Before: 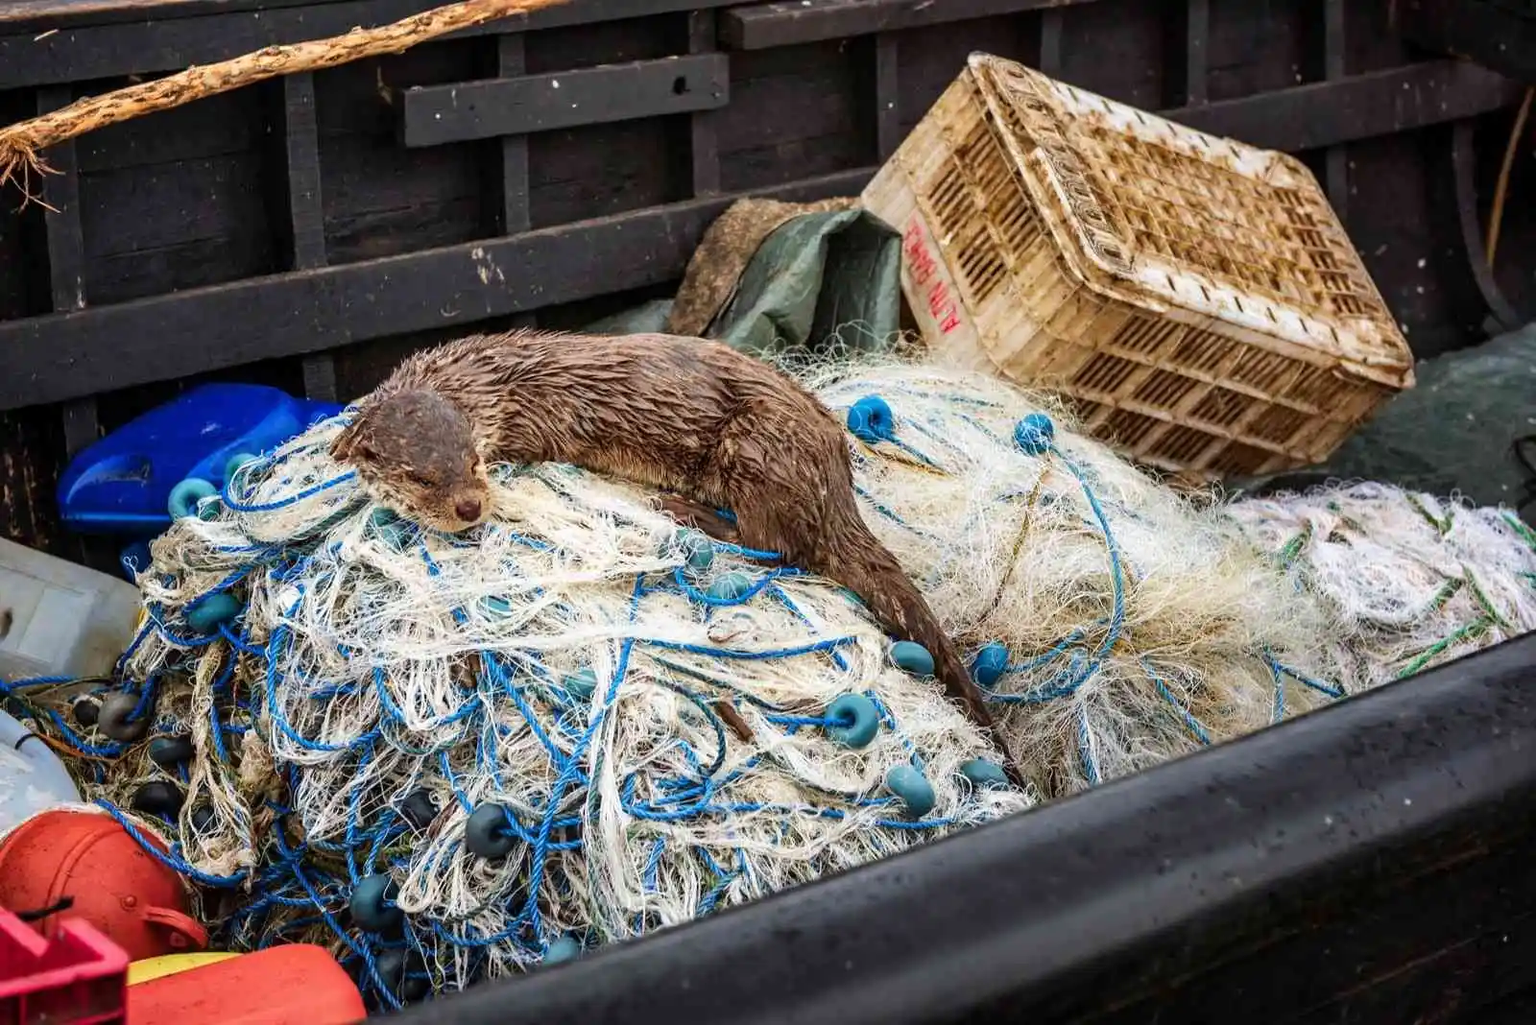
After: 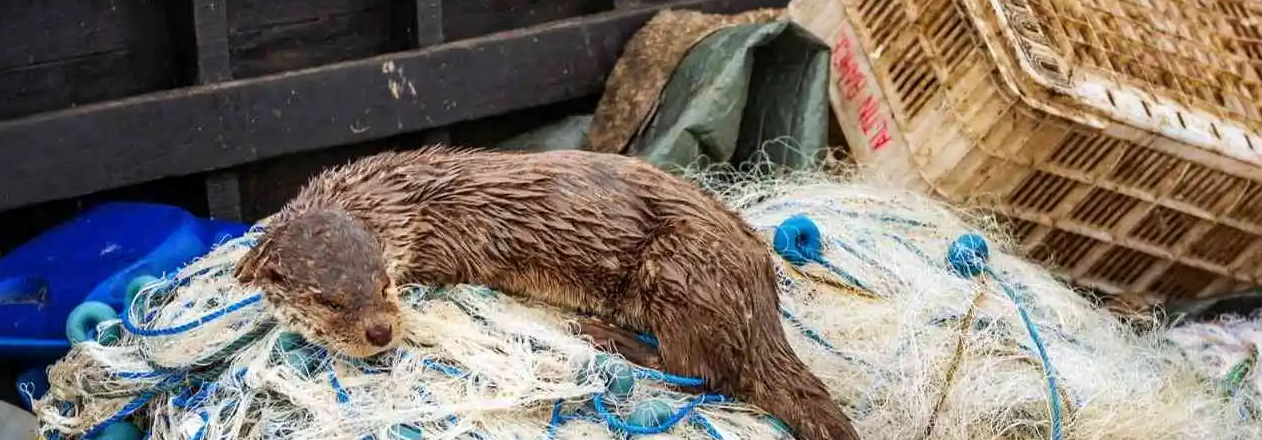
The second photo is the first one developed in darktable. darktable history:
crop: left 6.848%, top 18.485%, right 14.273%, bottom 40.258%
